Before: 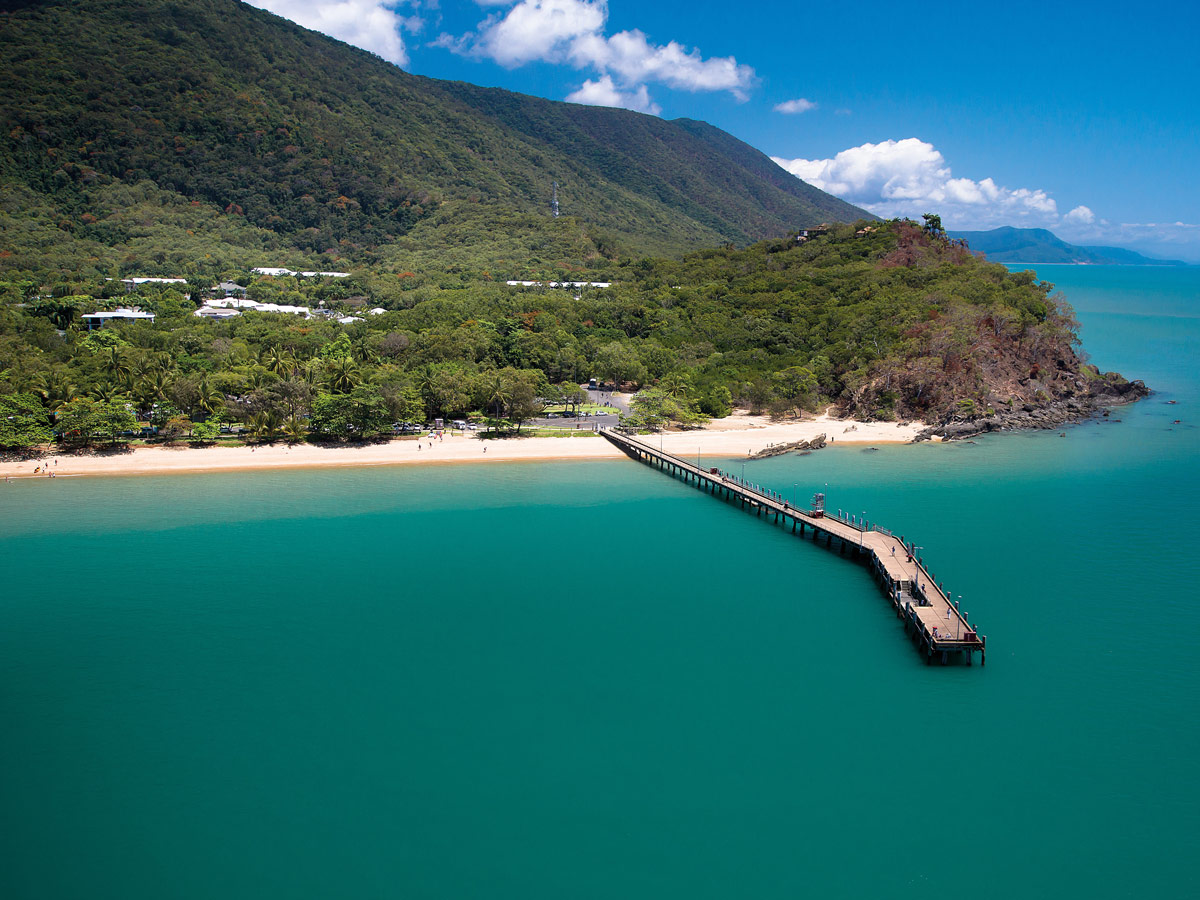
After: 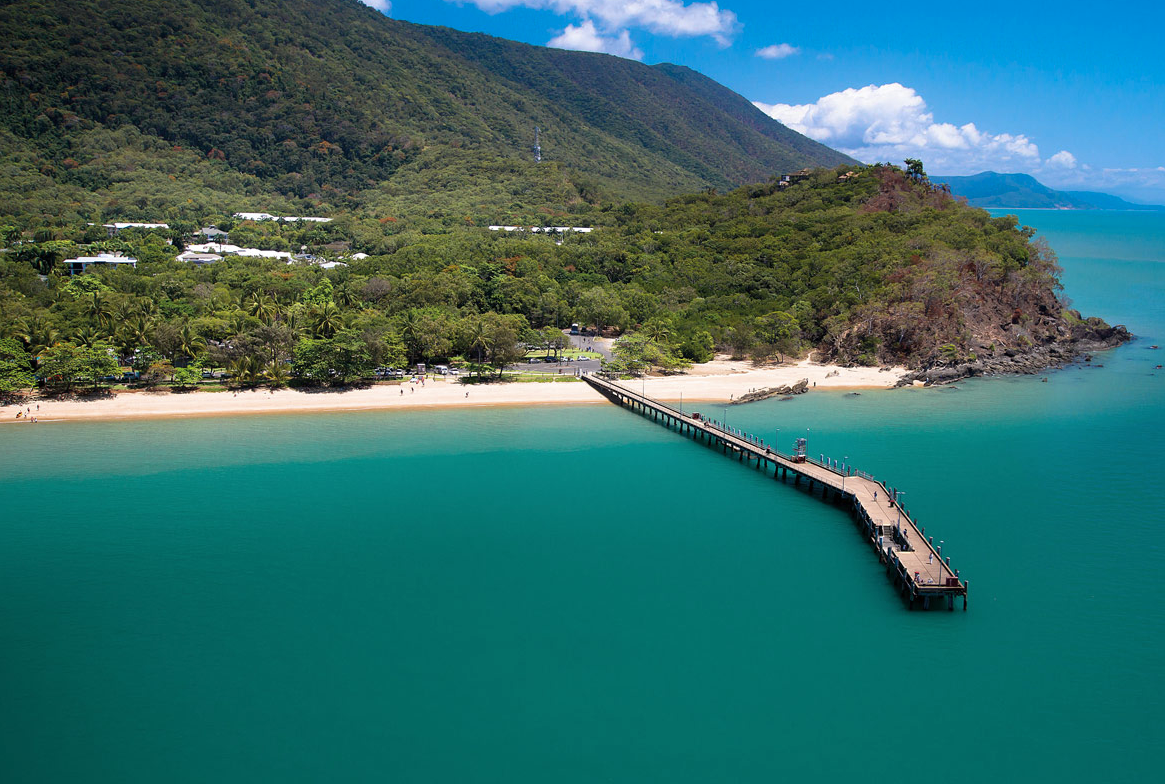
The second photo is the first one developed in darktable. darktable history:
crop: left 1.507%, top 6.147%, right 1.379%, bottom 6.637%
color zones: curves: ch0 [(0.068, 0.464) (0.25, 0.5) (0.48, 0.508) (0.75, 0.536) (0.886, 0.476) (0.967, 0.456)]; ch1 [(0.066, 0.456) (0.25, 0.5) (0.616, 0.508) (0.746, 0.56) (0.934, 0.444)]
